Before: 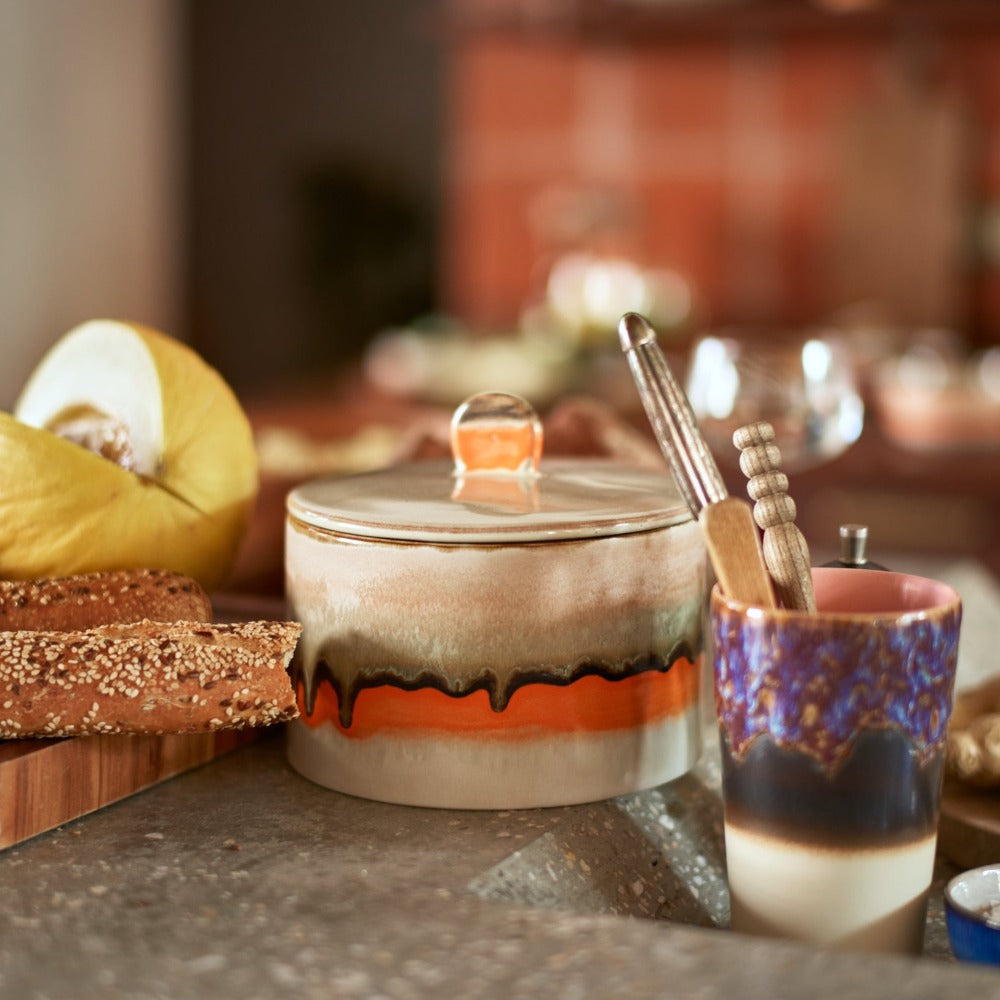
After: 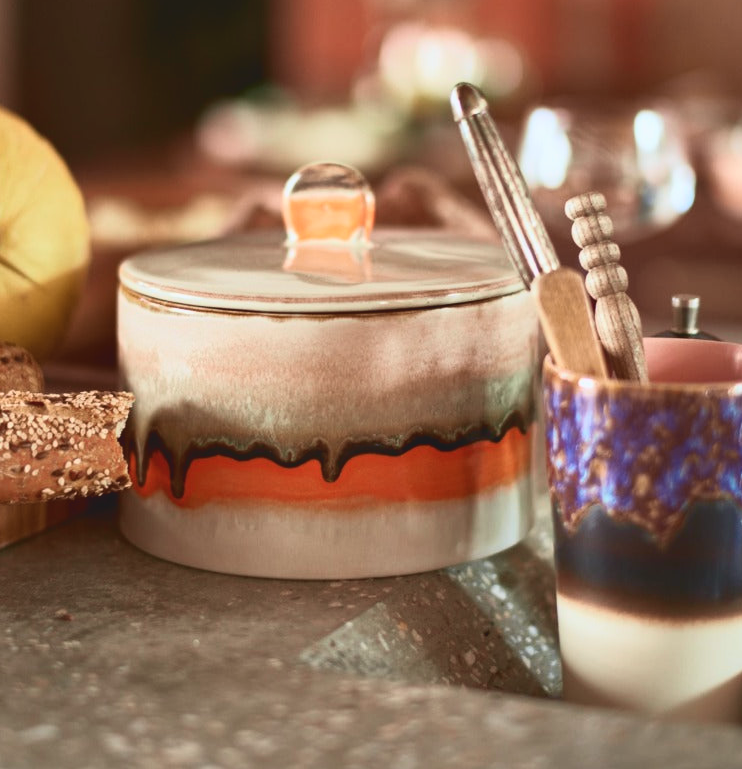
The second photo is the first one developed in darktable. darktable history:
tone curve: curves: ch0 [(0, 0.084) (0.155, 0.169) (0.46, 0.466) (0.751, 0.788) (1, 0.961)]; ch1 [(0, 0) (0.43, 0.408) (0.476, 0.469) (0.505, 0.503) (0.553, 0.563) (0.592, 0.581) (0.631, 0.625) (1, 1)]; ch2 [(0, 0) (0.505, 0.495) (0.55, 0.557) (0.583, 0.573) (1, 1)], color space Lab, independent channels, preserve colors none
shadows and highlights: shadows 1.83, highlights 38.87
crop: left 16.875%, top 23.076%, right 8.897%
